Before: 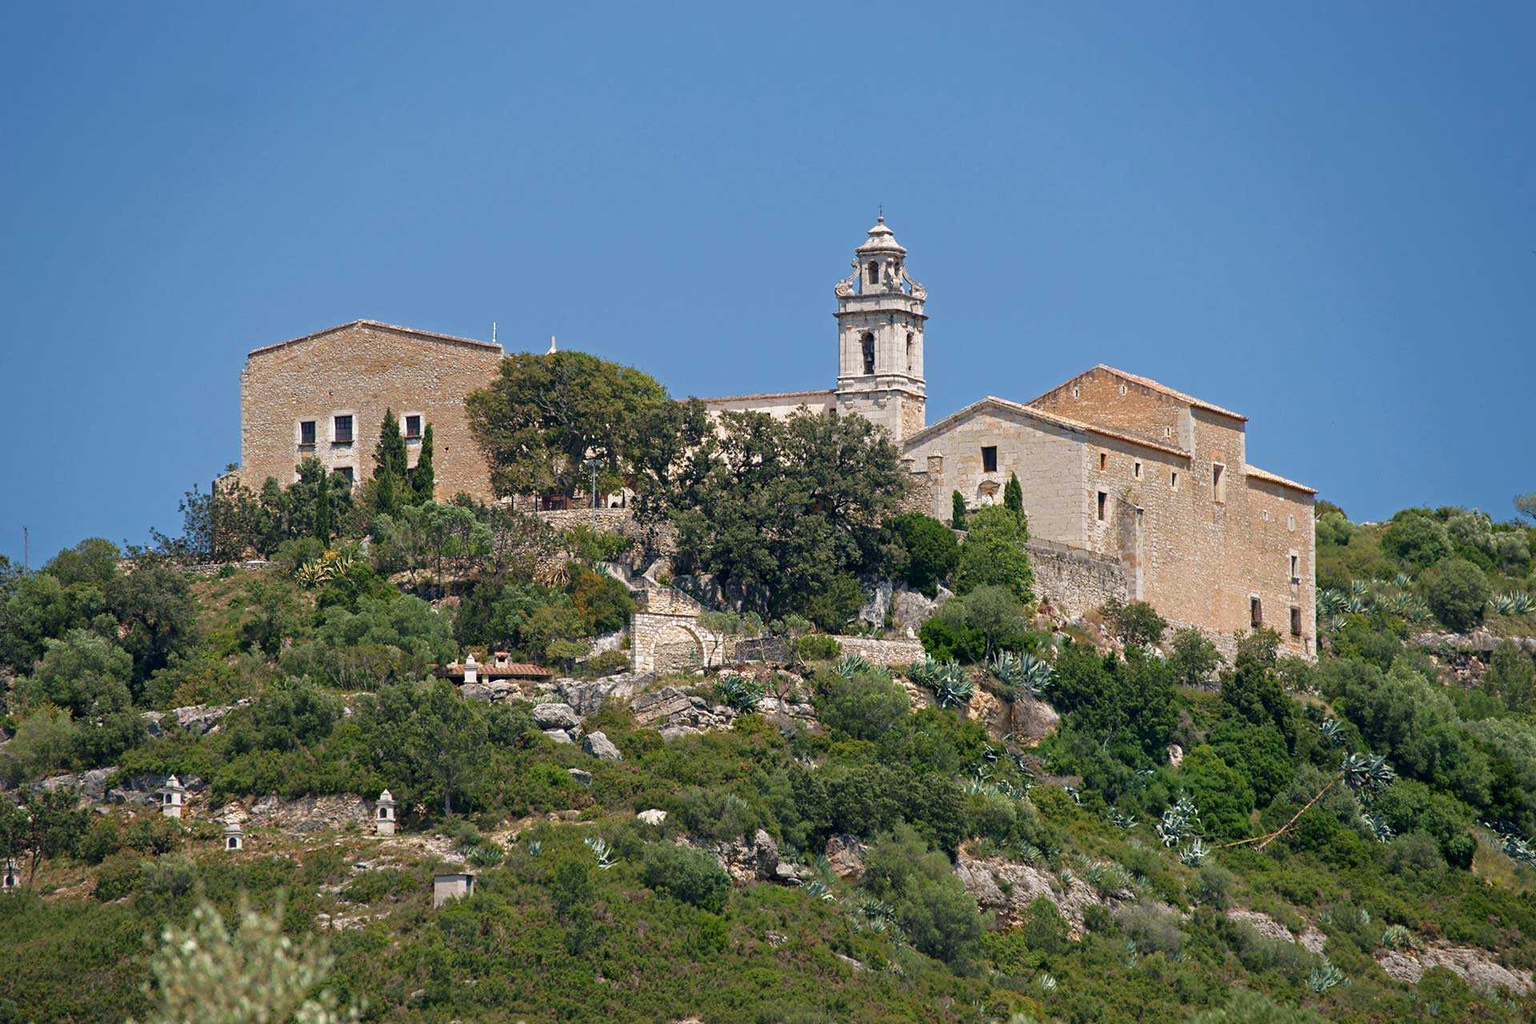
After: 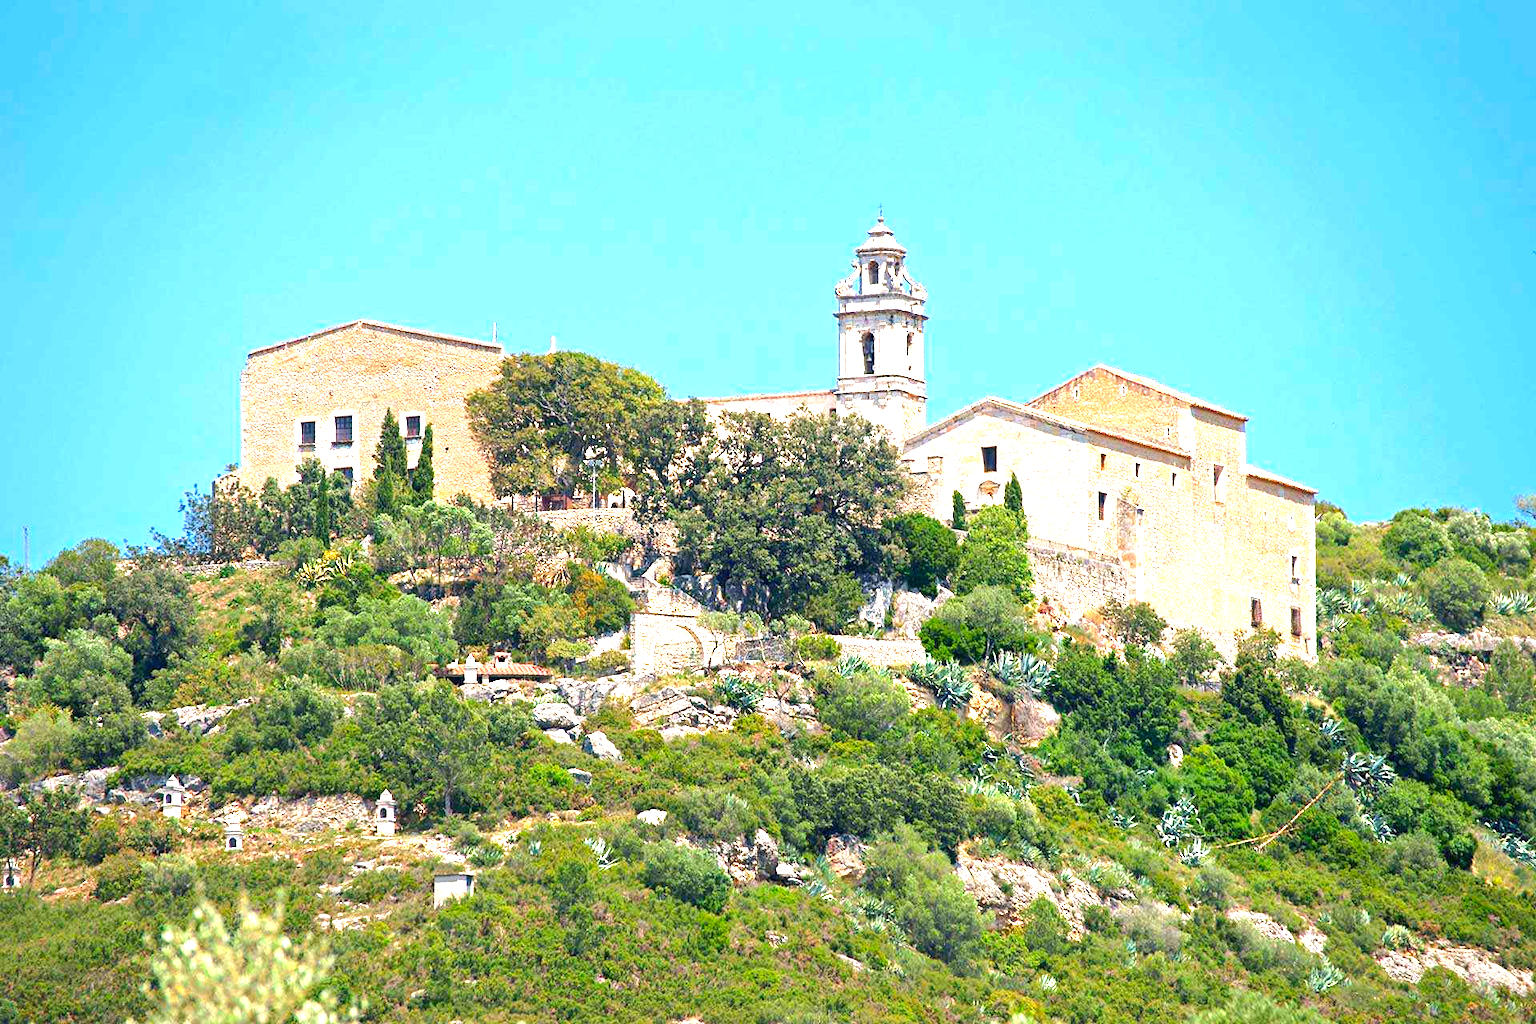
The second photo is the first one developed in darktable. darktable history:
exposure: black level correction 0, exposure 1.741 EV, compensate exposure bias true, compensate highlight preservation false
color correction: highlights b* 0.001, saturation 1.28
